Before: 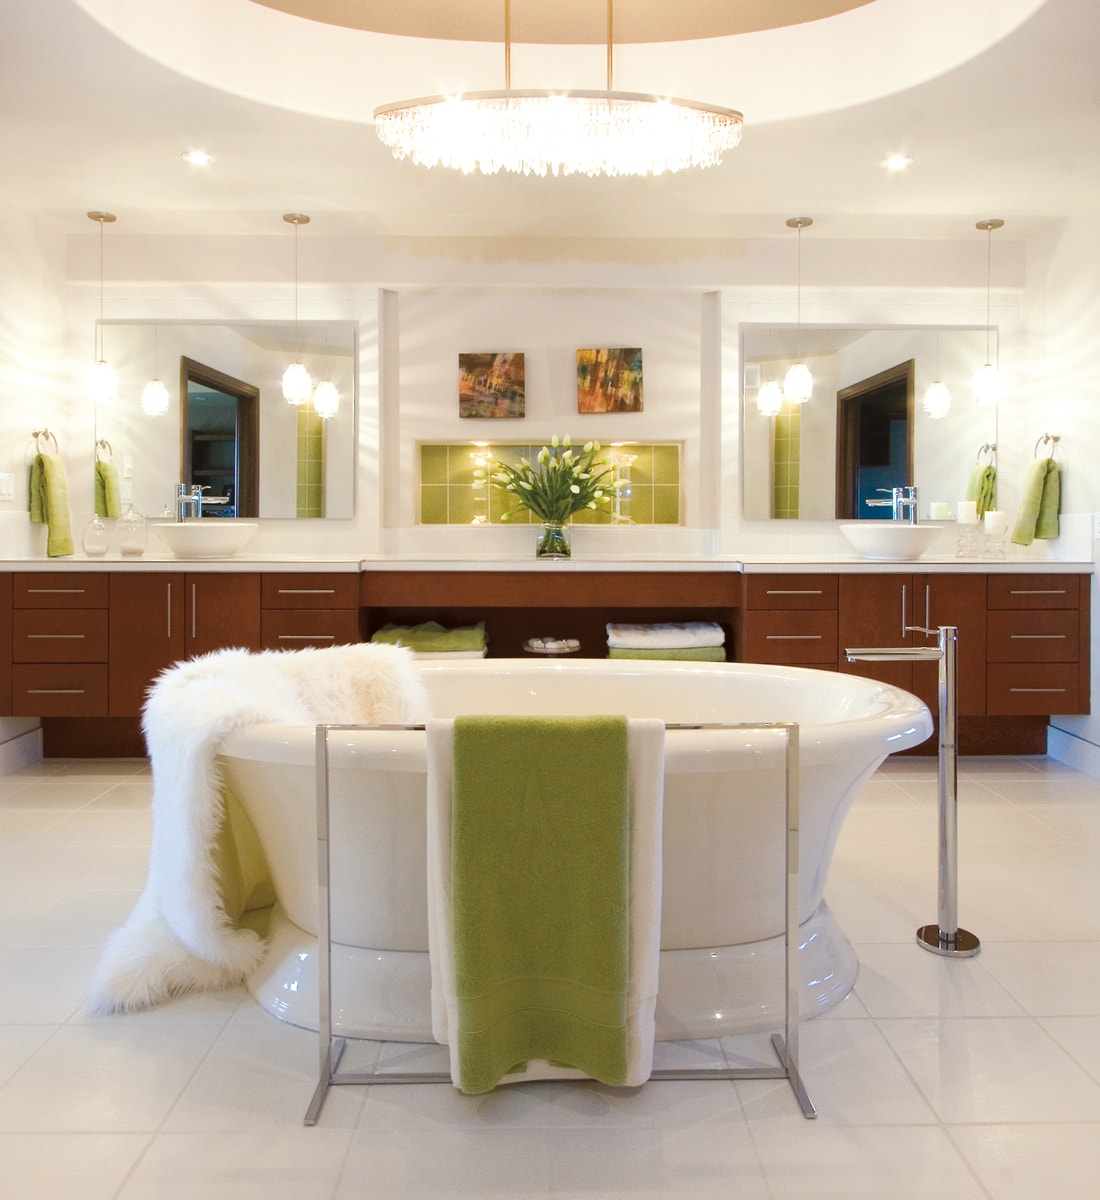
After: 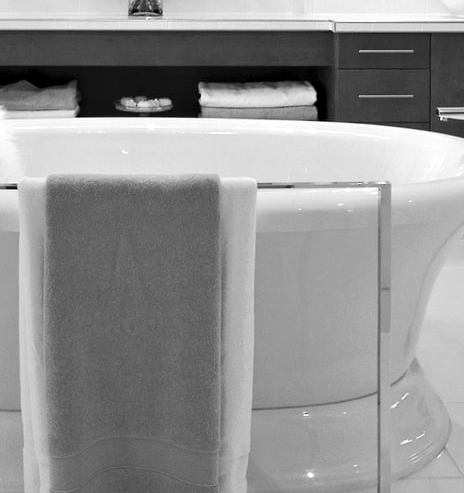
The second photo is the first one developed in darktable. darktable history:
color zones: curves: ch1 [(0, -0.014) (0.143, -0.013) (0.286, -0.013) (0.429, -0.016) (0.571, -0.019) (0.714, -0.015) (0.857, 0.002) (1, -0.014)]
contrast equalizer: octaves 7, y [[0.6 ×6], [0.55 ×6], [0 ×6], [0 ×6], [0 ×6]], mix 0.574
tone equalizer: edges refinement/feathering 500, mask exposure compensation -1.57 EV, preserve details no
crop: left 37.16%, top 45.091%, right 20.615%, bottom 13.8%
